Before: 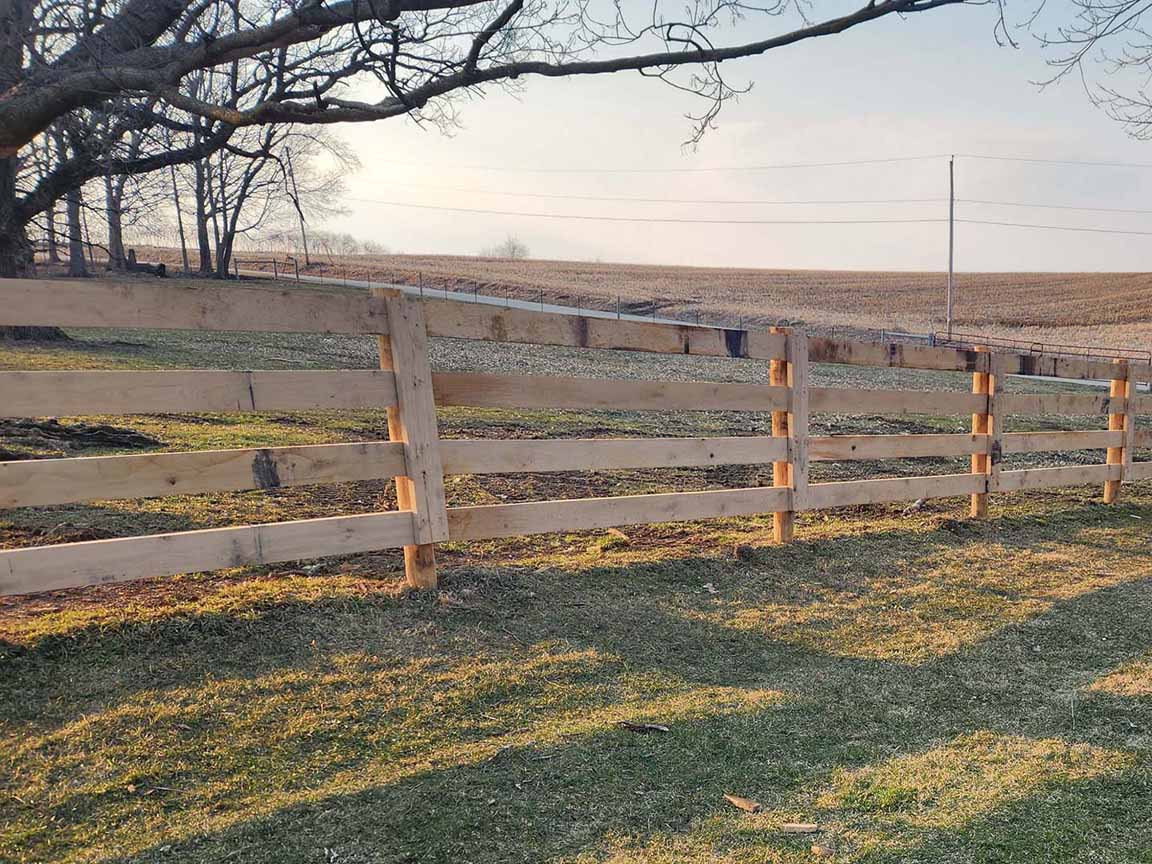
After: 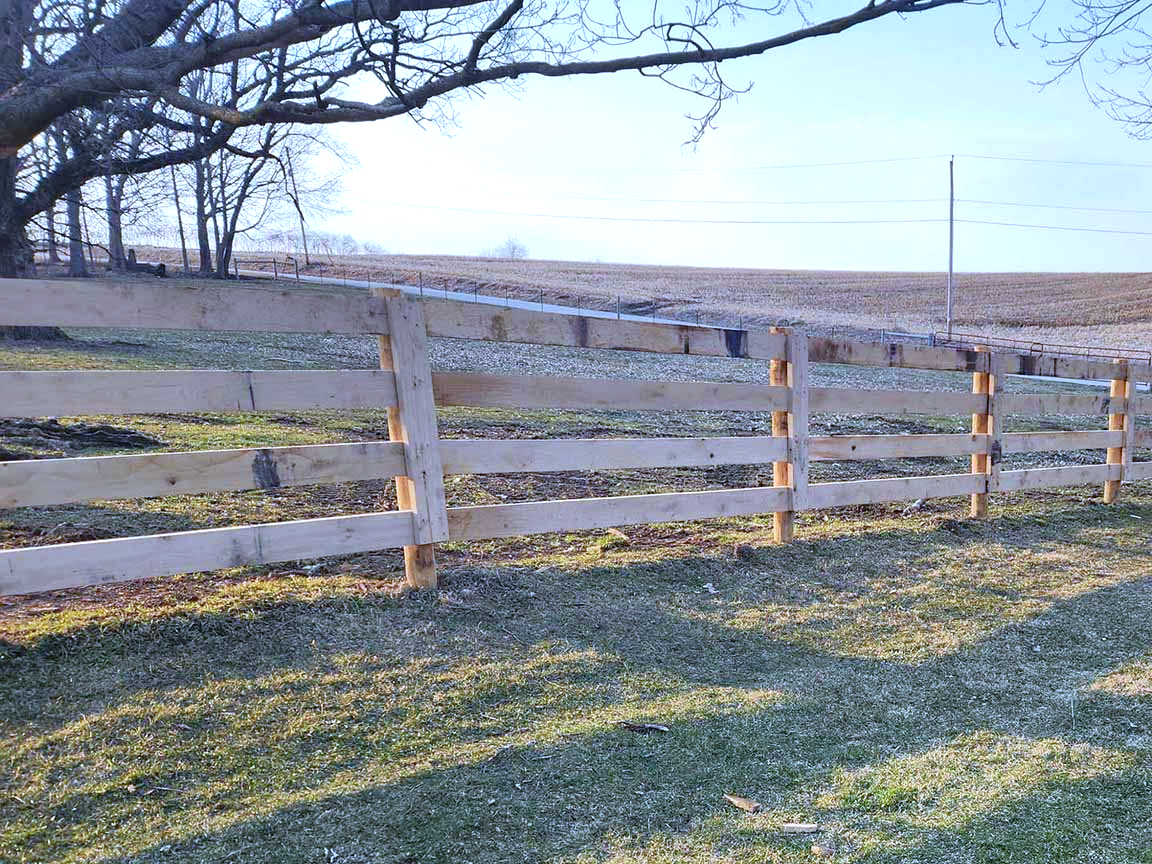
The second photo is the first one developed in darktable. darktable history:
white balance: red 0.871, blue 1.249
exposure: black level correction 0.001, exposure 0.5 EV, compensate exposure bias true, compensate highlight preservation false
